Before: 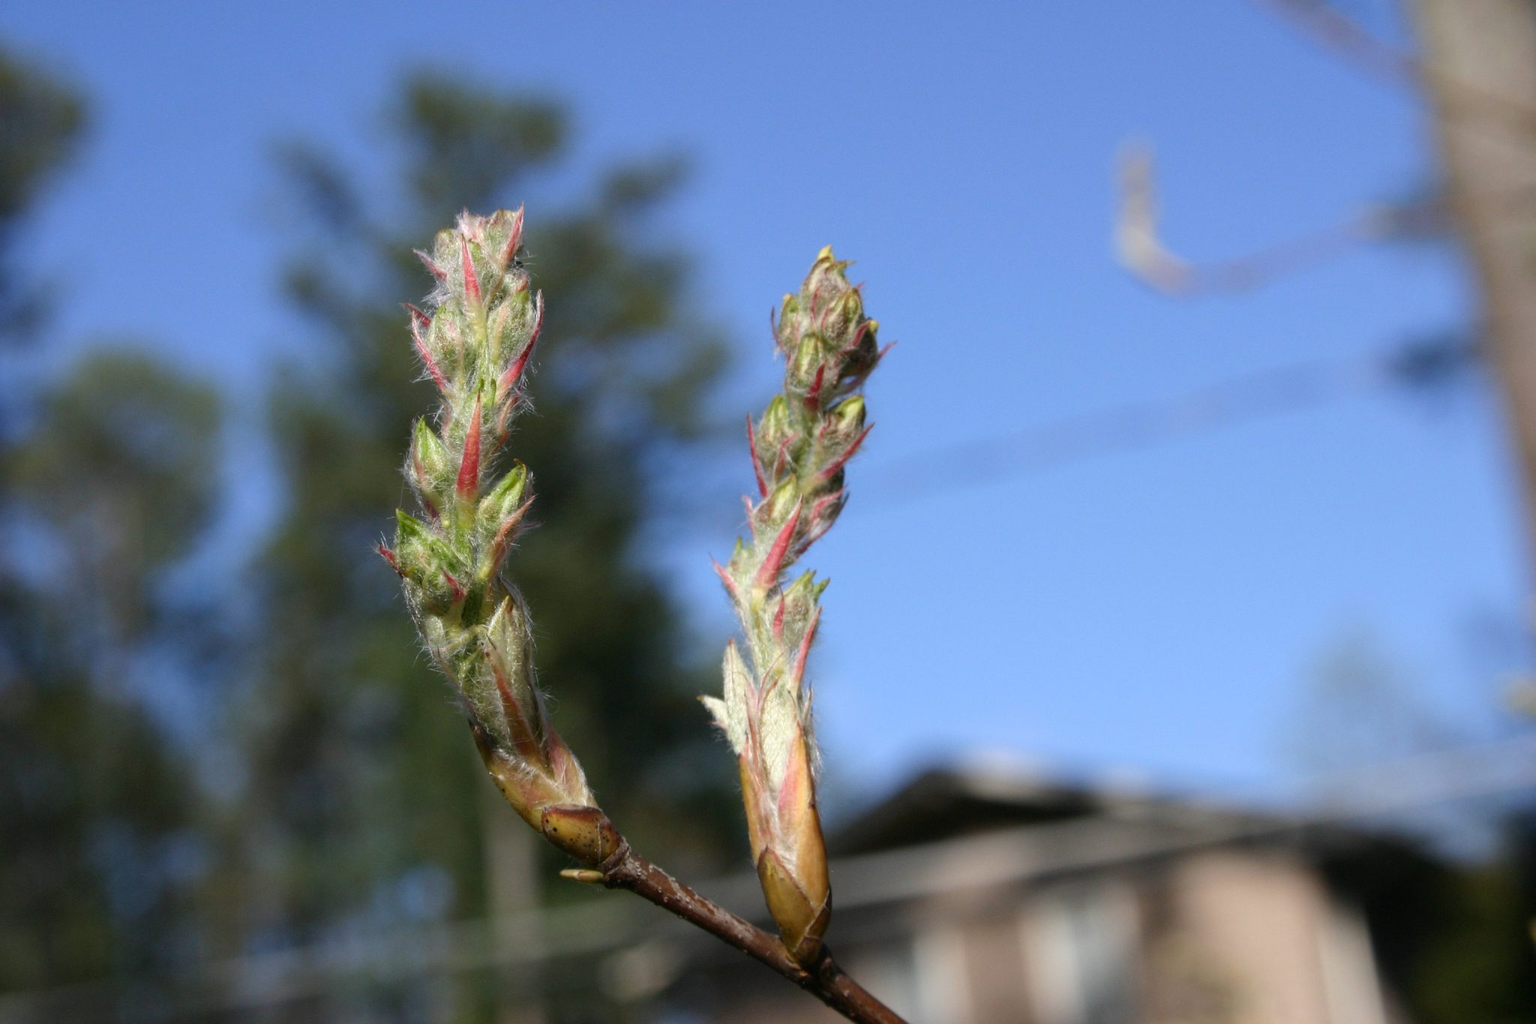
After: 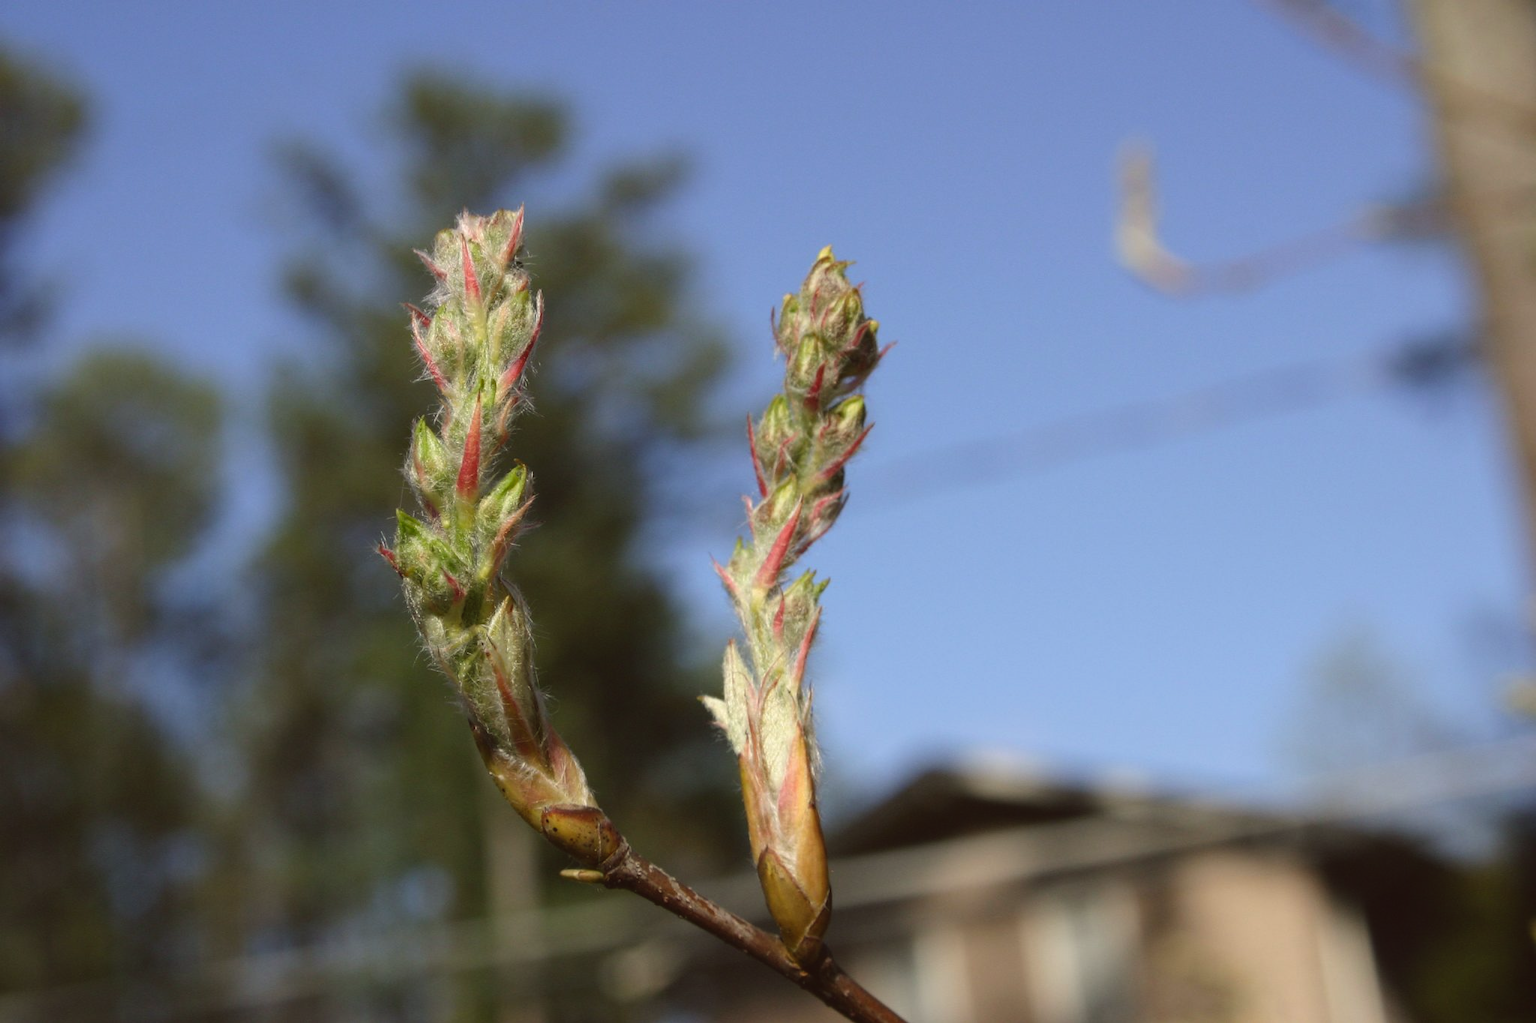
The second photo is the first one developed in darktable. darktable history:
color correction: highlights a* -0.182, highlights b* -0.124
color balance: lift [1.005, 1.002, 0.998, 0.998], gamma [1, 1.021, 1.02, 0.979], gain [0.923, 1.066, 1.056, 0.934]
